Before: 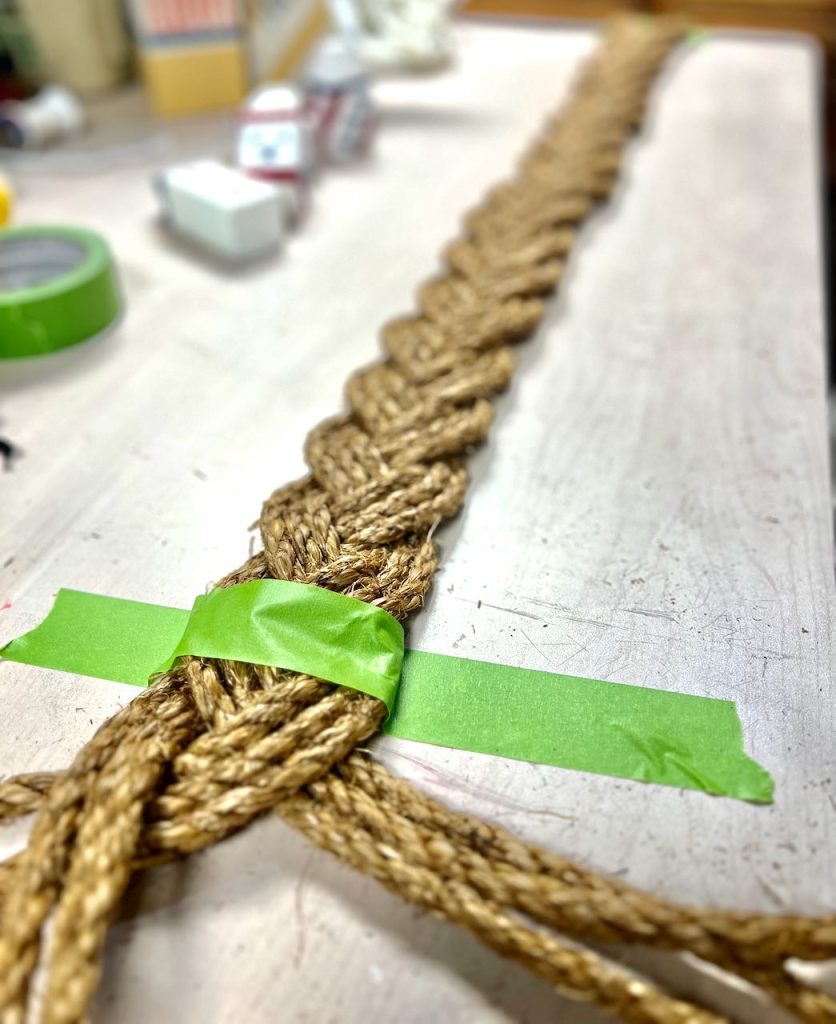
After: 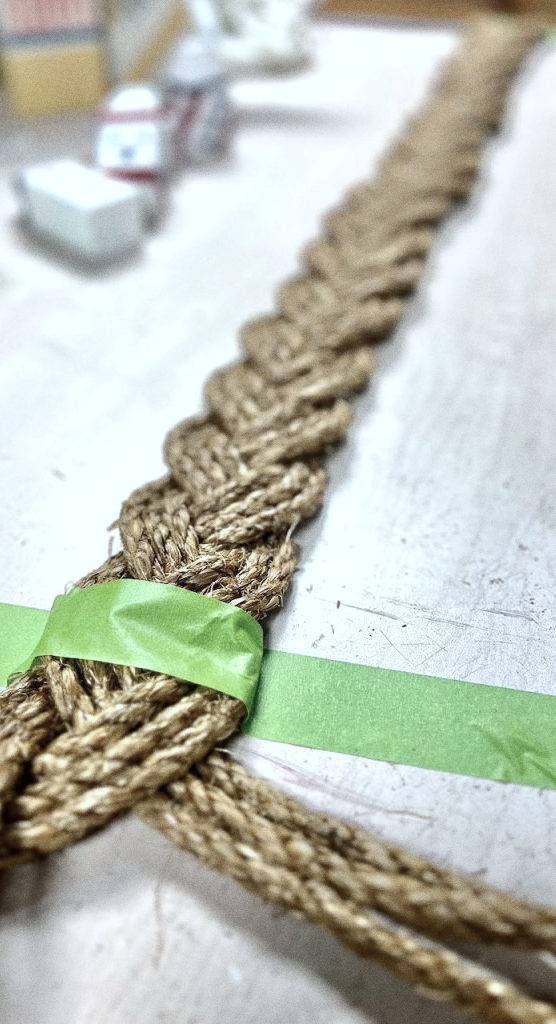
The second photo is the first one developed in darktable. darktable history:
crop: left 16.899%, right 16.556%
grain: coarseness 0.09 ISO
color calibration: x 0.367, y 0.376, temperature 4372.25 K
contrast brightness saturation: contrast 0.1, saturation -0.36
